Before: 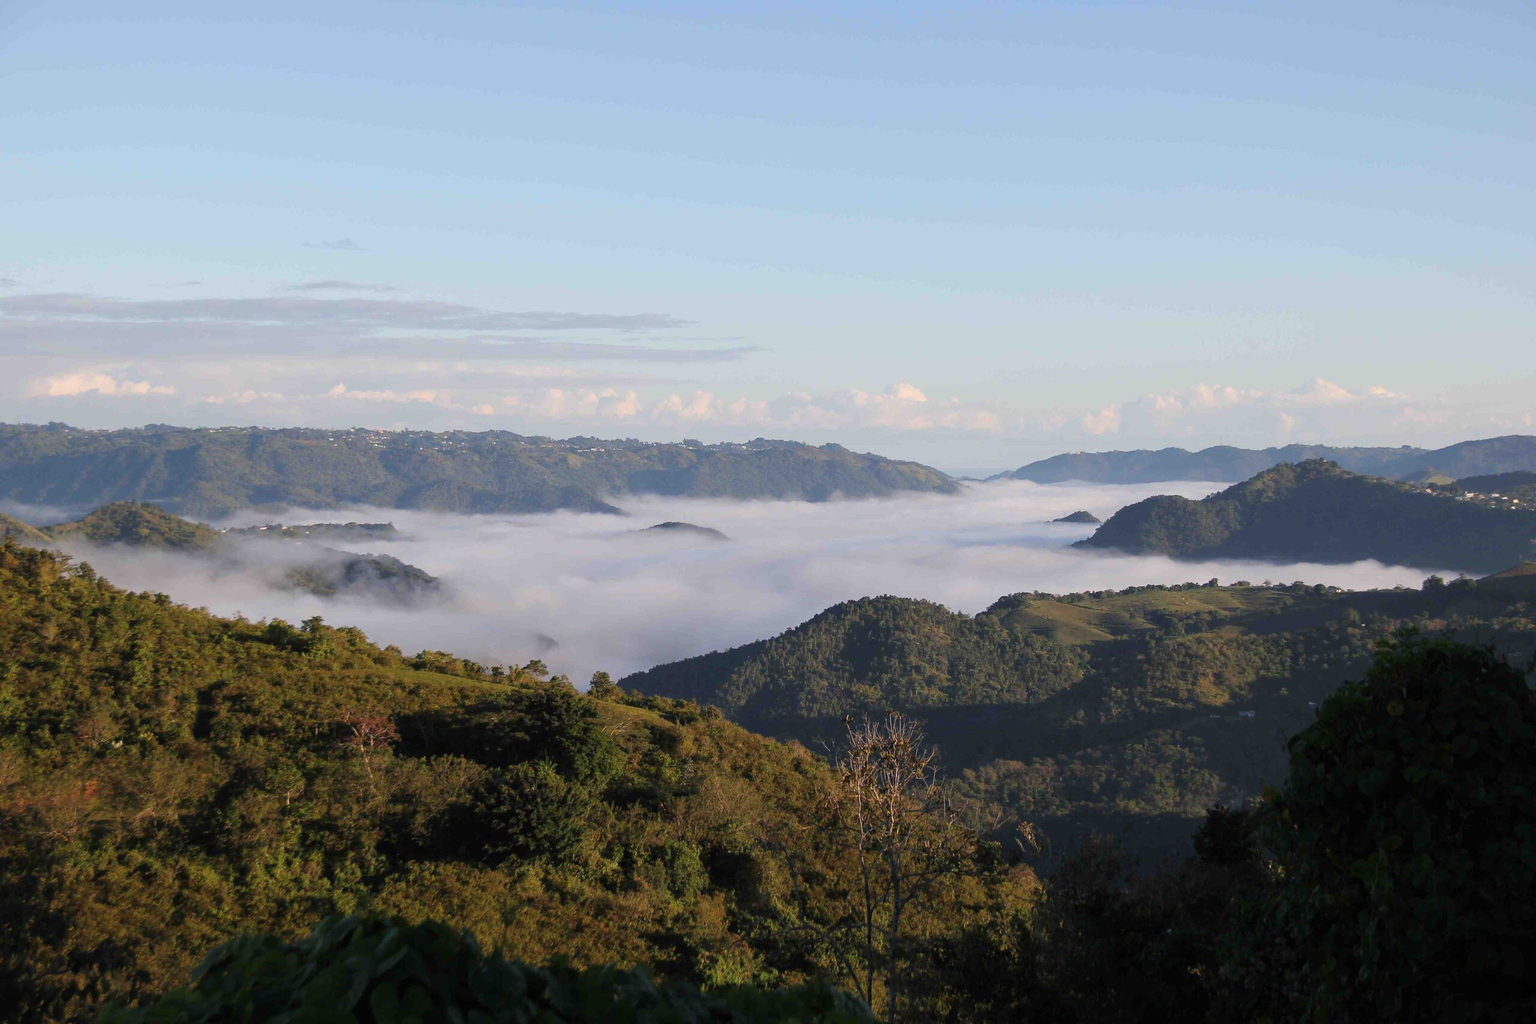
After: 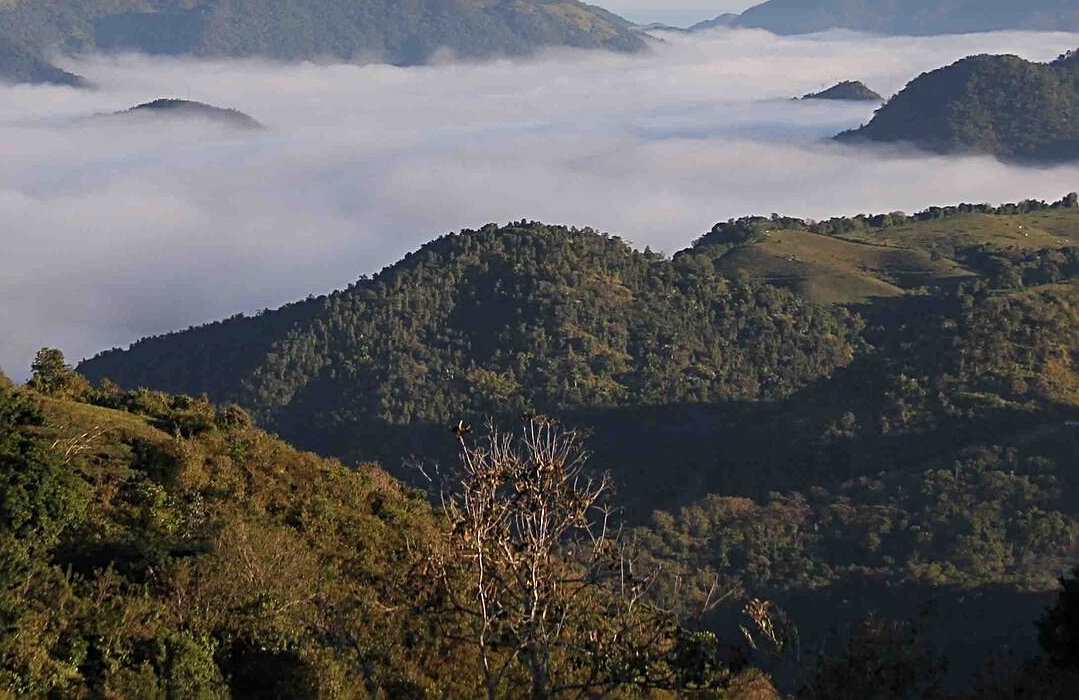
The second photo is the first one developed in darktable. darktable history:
exposure: black level correction 0.001, exposure -0.125 EV, compensate exposure bias true, compensate highlight preservation false
tone equalizer: on, module defaults
sharpen: radius 3.119
crop: left 37.221%, top 45.169%, right 20.63%, bottom 13.777%
